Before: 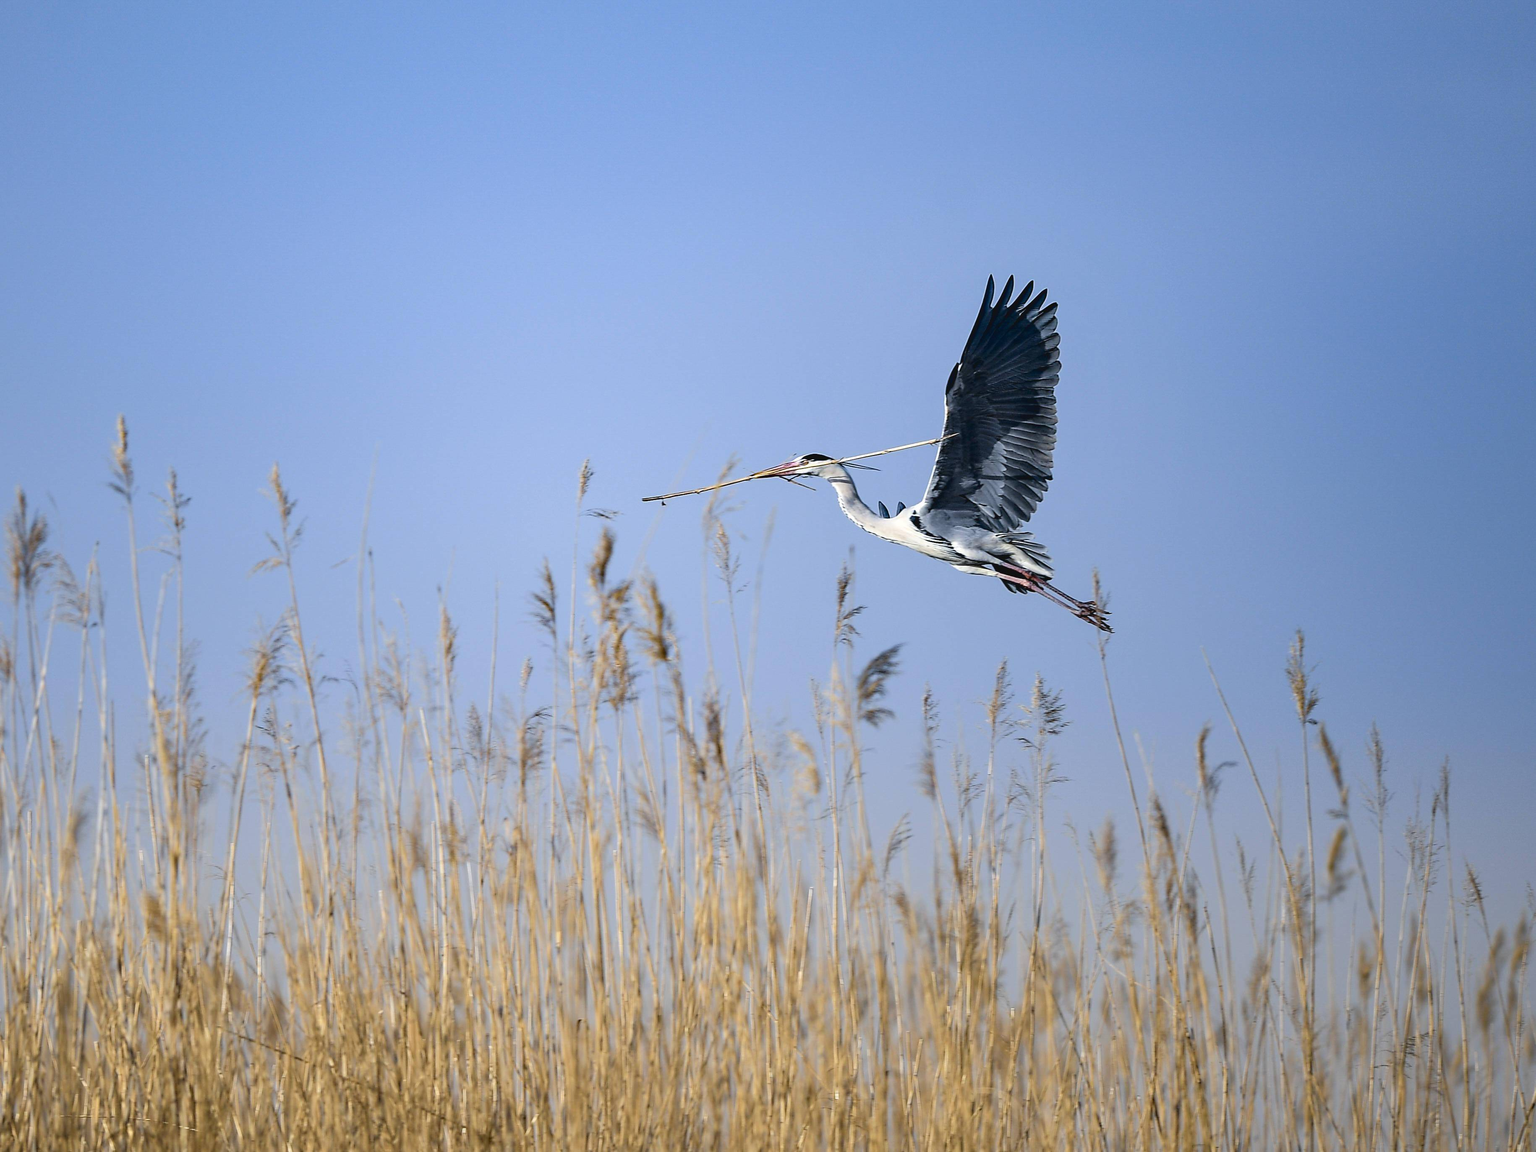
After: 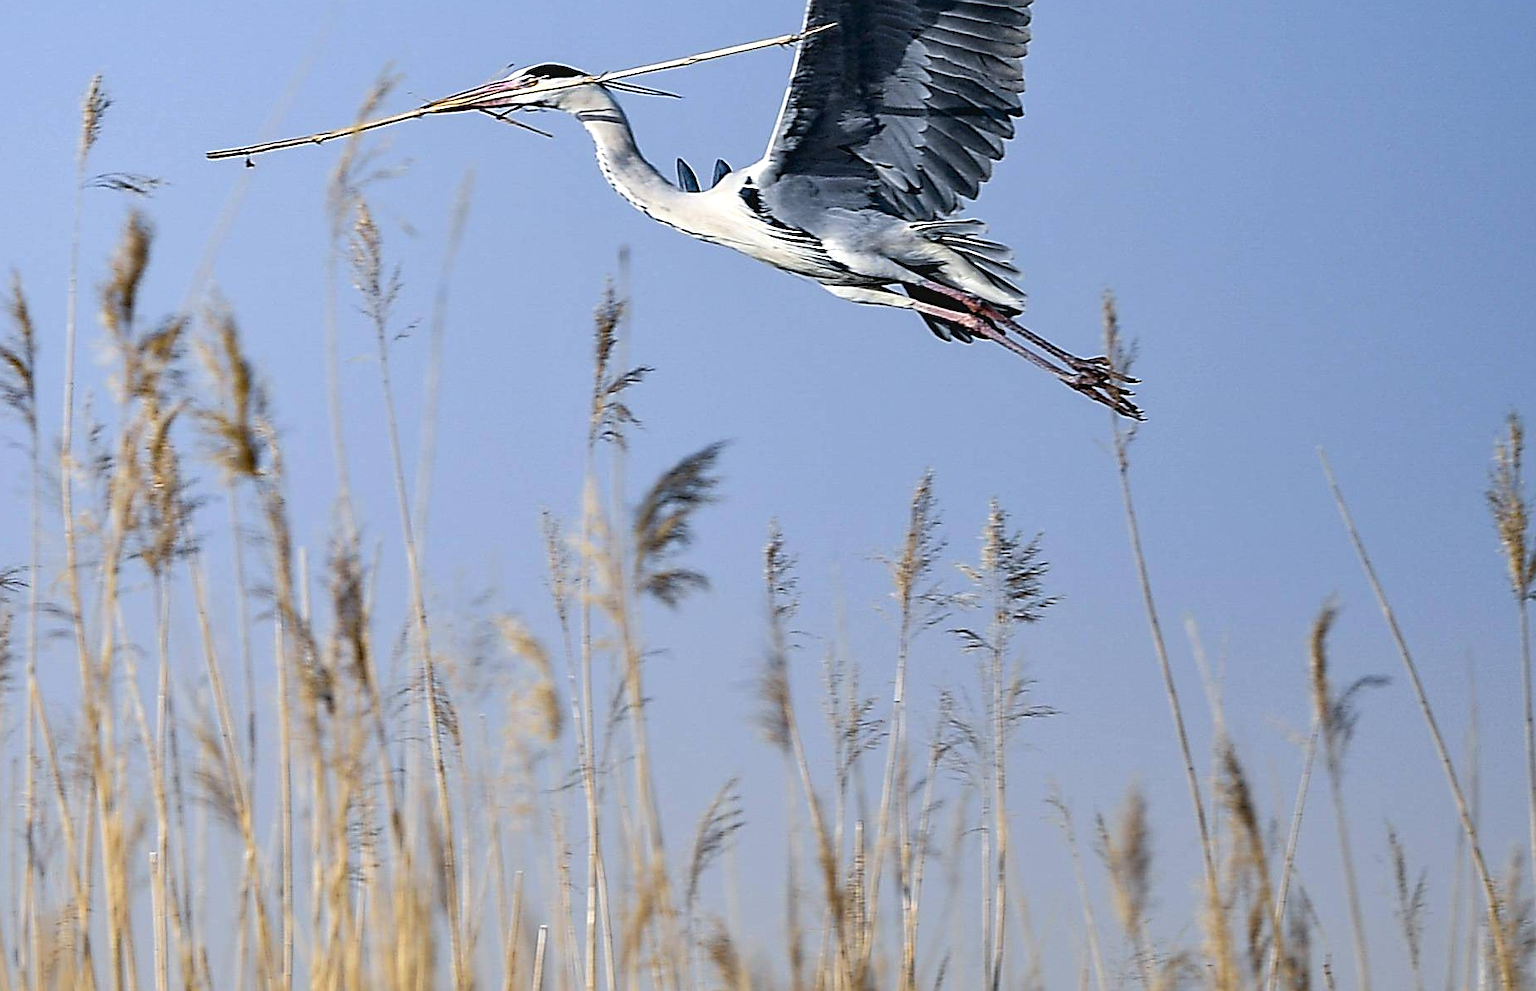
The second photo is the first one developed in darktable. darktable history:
crop: left 35.03%, top 36.625%, right 14.663%, bottom 20.057%
local contrast: mode bilateral grid, contrast 20, coarseness 50, detail 120%, midtone range 0.2
sharpen: on, module defaults
